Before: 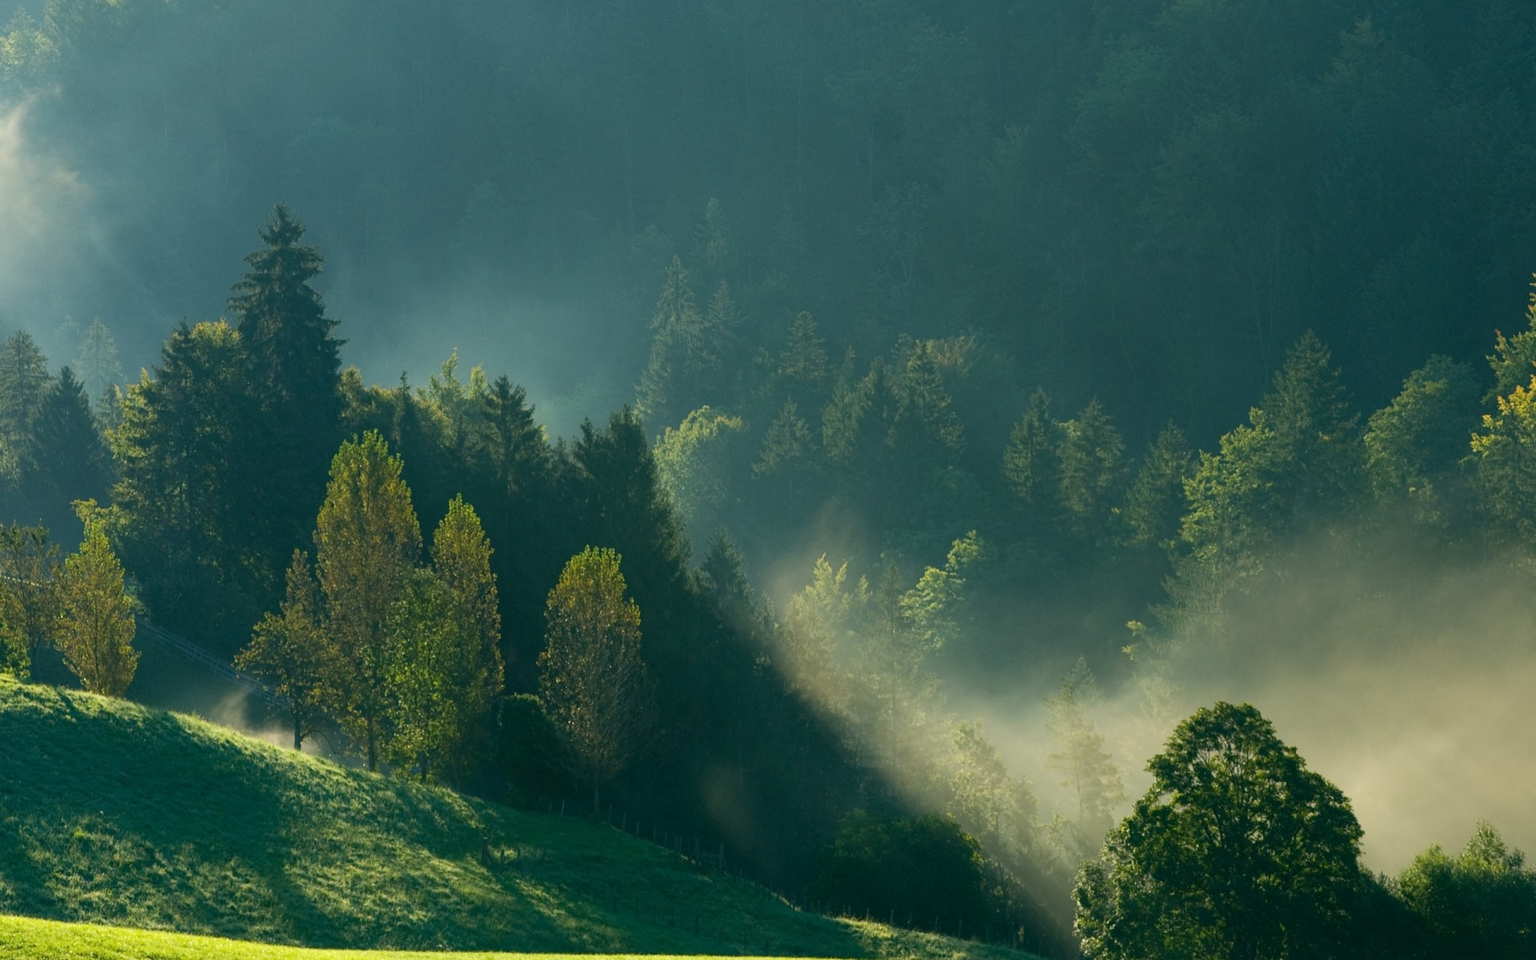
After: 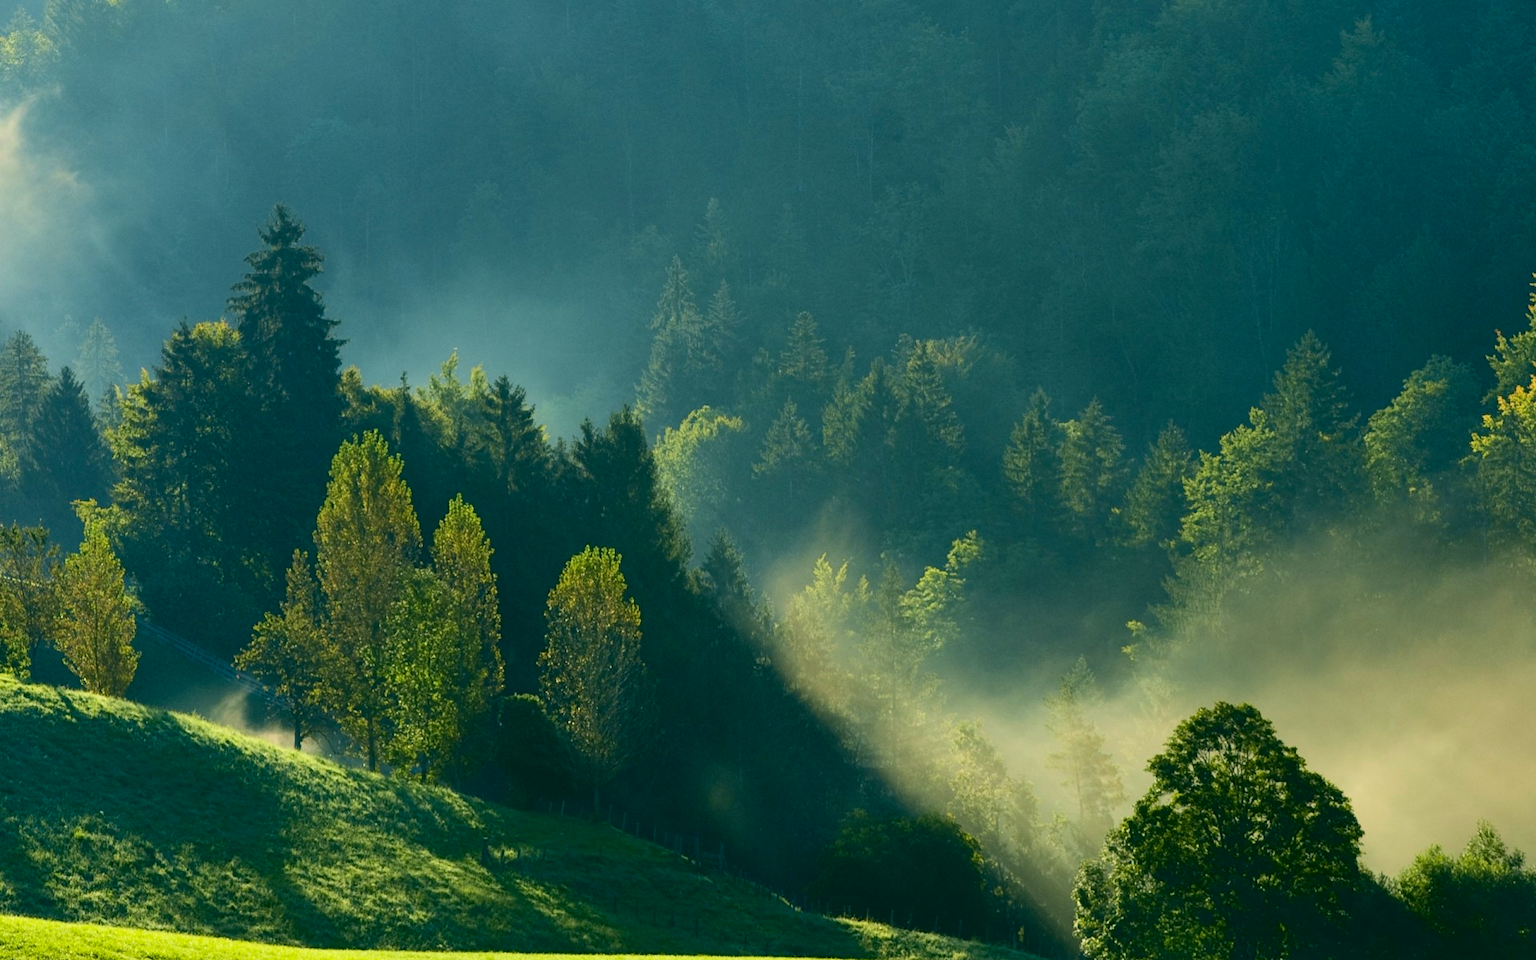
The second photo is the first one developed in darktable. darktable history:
shadows and highlights: radius 118.69, shadows 42.21, highlights -61.56, soften with gaussian
tone curve: curves: ch0 [(0, 0.011) (0.139, 0.106) (0.295, 0.271) (0.499, 0.523) (0.739, 0.782) (0.857, 0.879) (1, 0.967)]; ch1 [(0, 0) (0.272, 0.249) (0.39, 0.379) (0.469, 0.456) (0.495, 0.497) (0.524, 0.53) (0.588, 0.62) (0.725, 0.779) (1, 1)]; ch2 [(0, 0) (0.125, 0.089) (0.35, 0.317) (0.437, 0.42) (0.502, 0.499) (0.533, 0.553) (0.599, 0.638) (1, 1)], color space Lab, independent channels, preserve colors none
